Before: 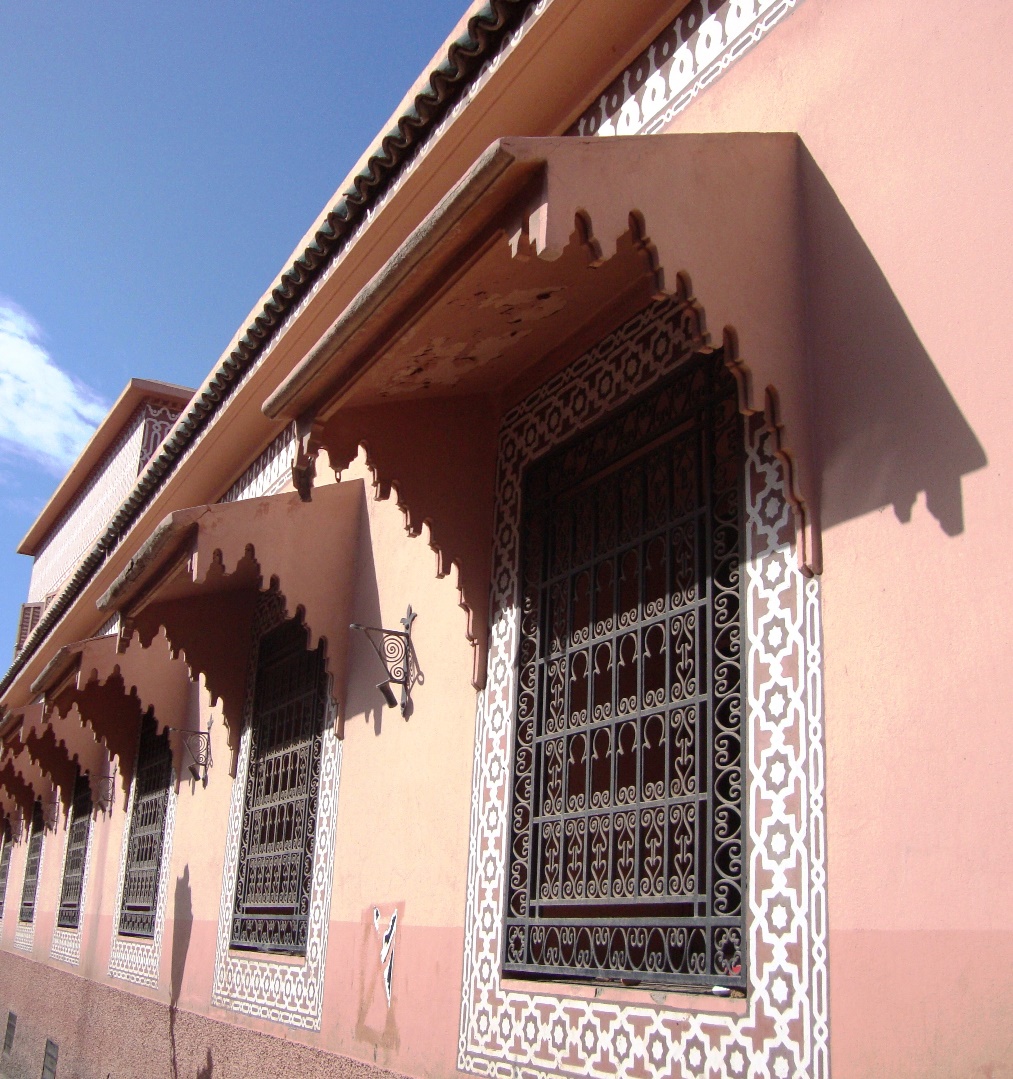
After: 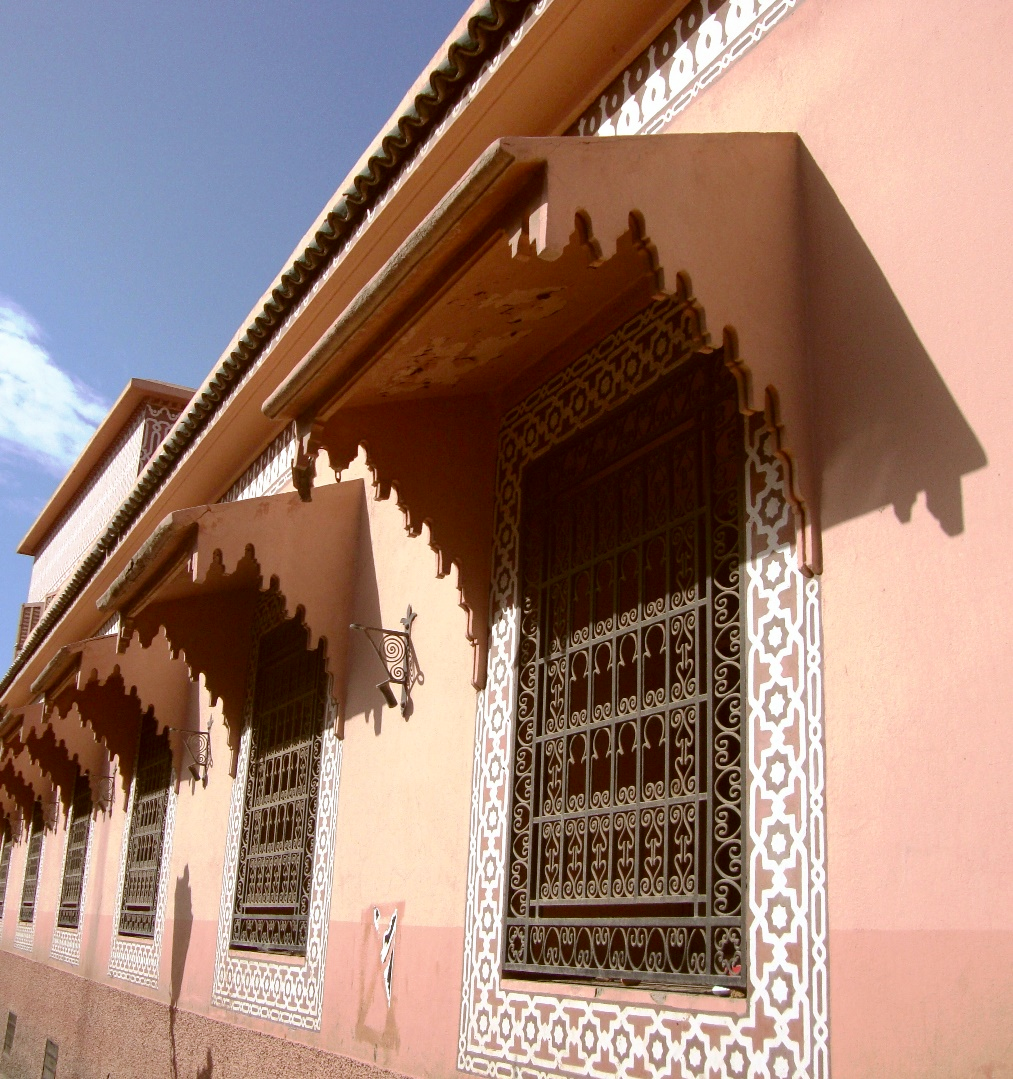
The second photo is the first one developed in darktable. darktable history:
color correction: highlights a* -0.482, highlights b* 0.161, shadows a* 4.66, shadows b* 20.72
